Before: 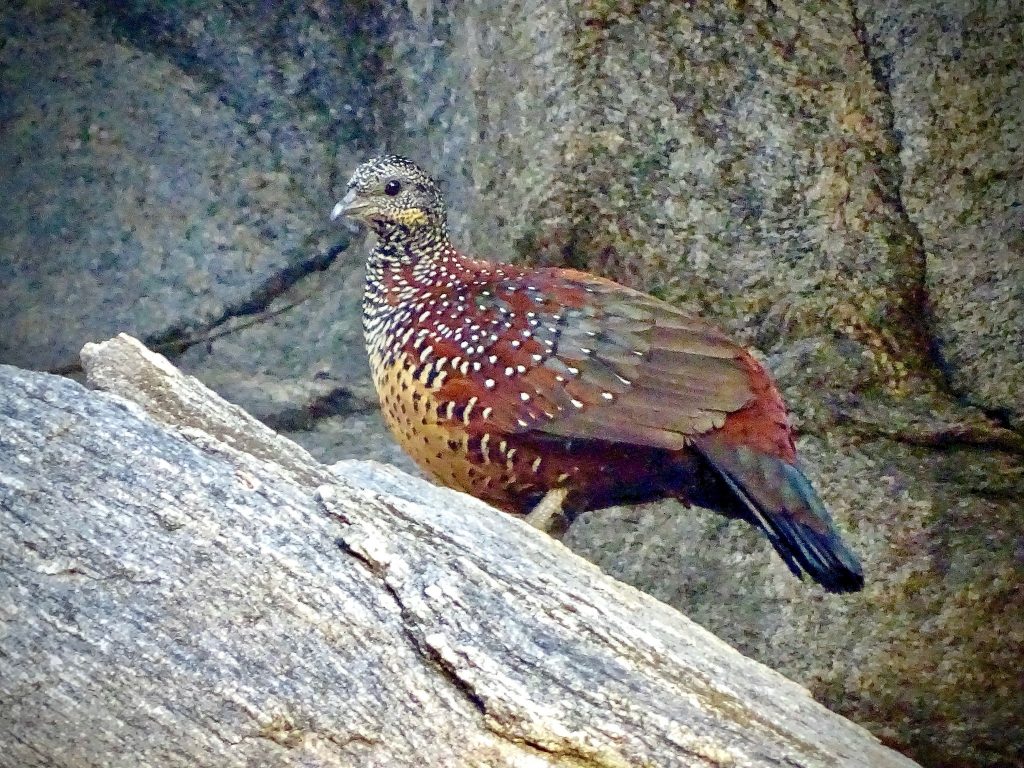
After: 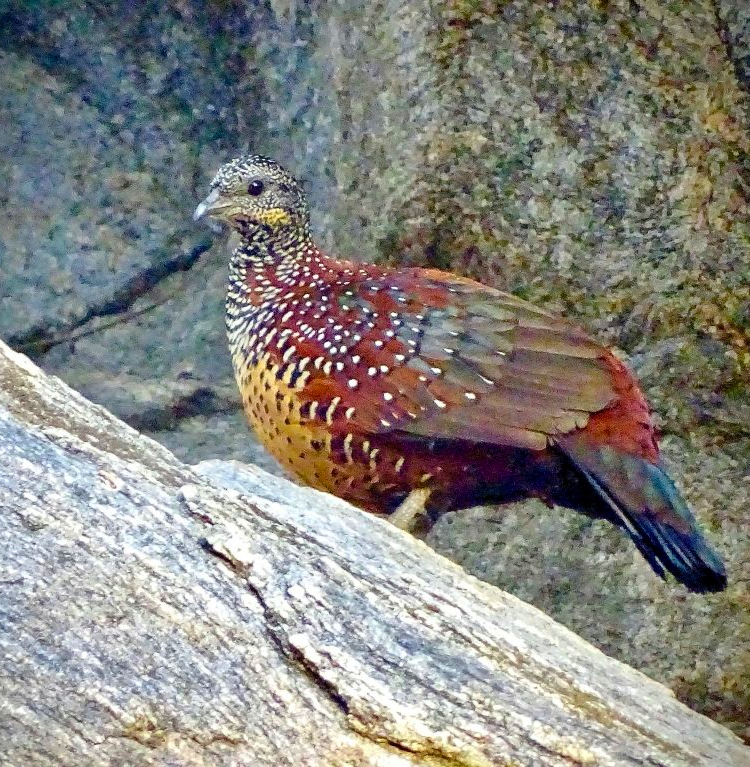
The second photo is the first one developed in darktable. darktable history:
crop: left 13.443%, right 13.31%
color balance rgb: perceptual saturation grading › global saturation 20%, global vibrance 20%
